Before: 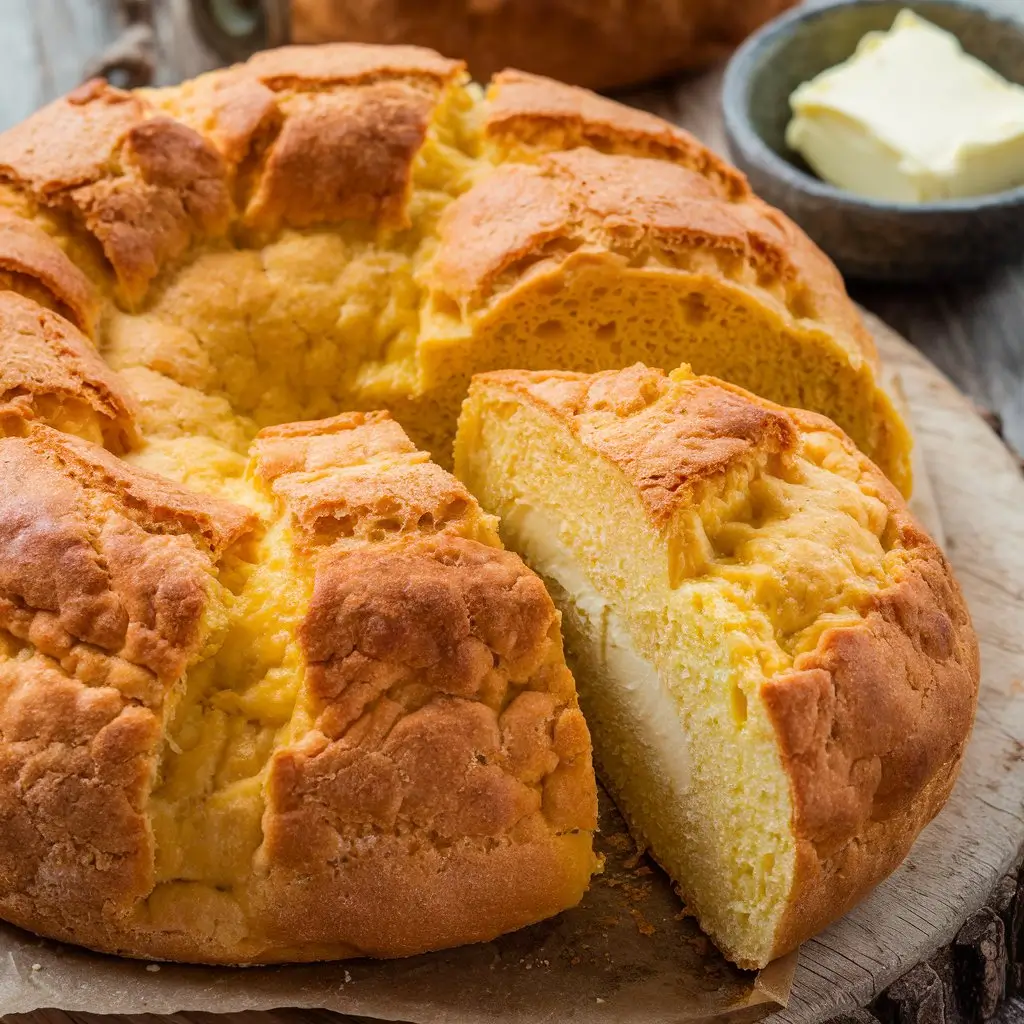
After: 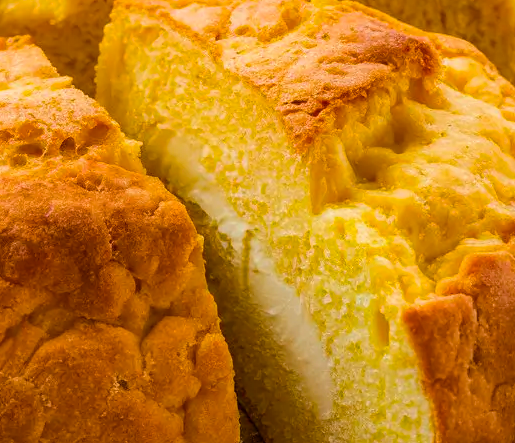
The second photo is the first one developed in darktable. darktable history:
crop: left 35.03%, top 36.625%, right 14.663%, bottom 20.057%
color balance rgb: perceptual saturation grading › global saturation 30%, global vibrance 20%
